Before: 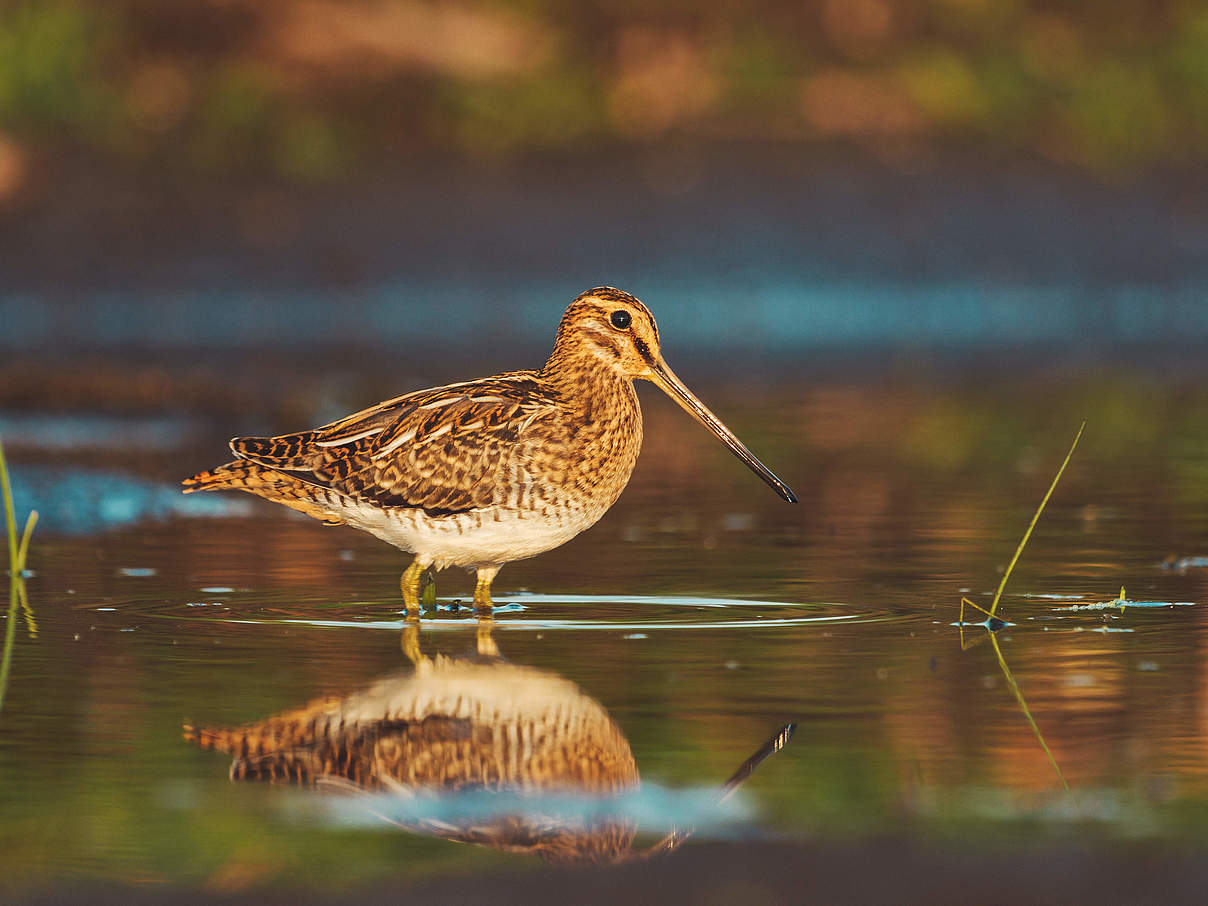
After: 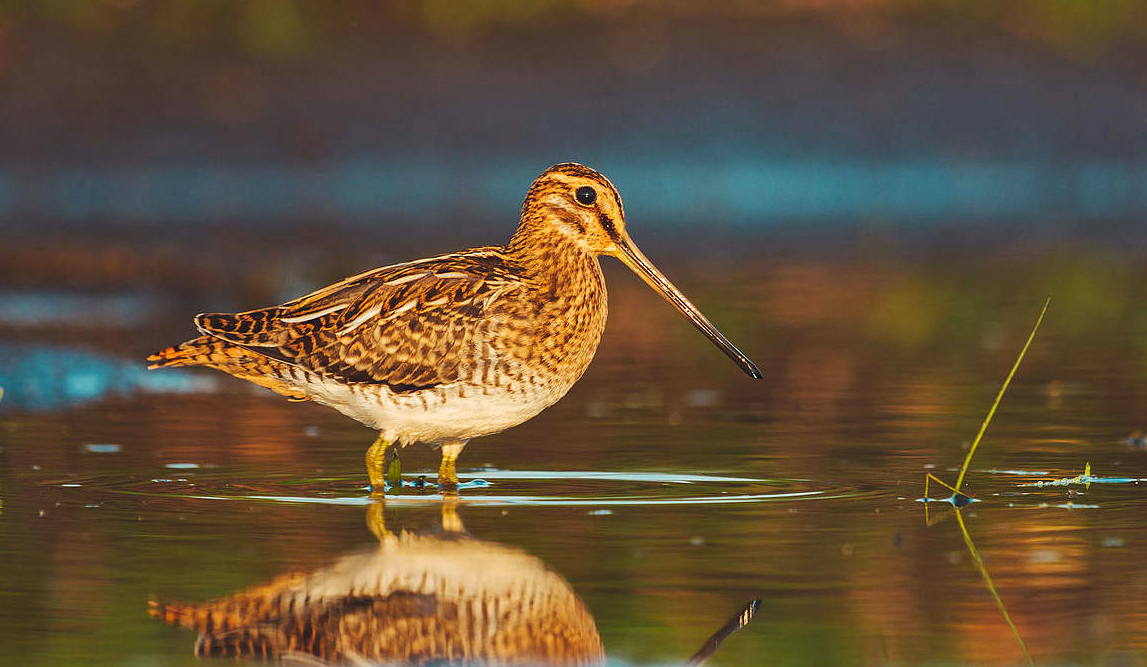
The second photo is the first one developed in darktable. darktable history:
color calibration: gray › normalize channels true, illuminant same as pipeline (D50), adaptation XYZ, x 0.347, y 0.357, temperature 5019.39 K, gamut compression 0.003
crop and rotate: left 2.913%, top 13.757%, right 2.132%, bottom 12.591%
contrast brightness saturation: contrast 0.04, saturation 0.152
